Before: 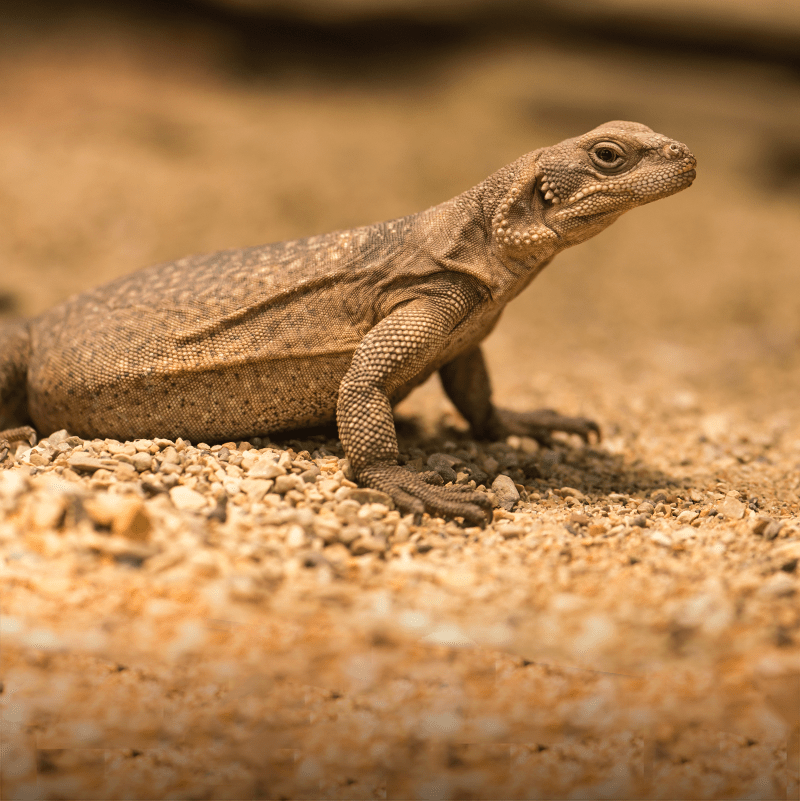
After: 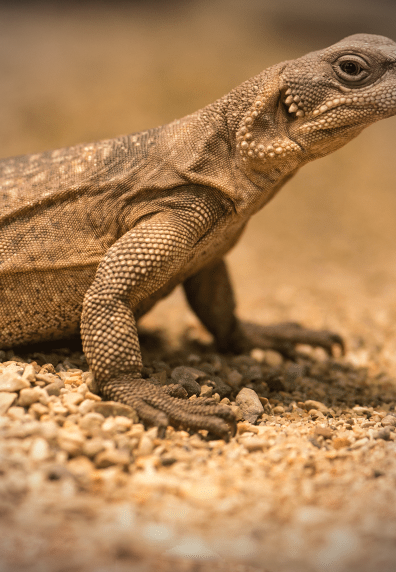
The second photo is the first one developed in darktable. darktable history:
crop: left 32.075%, top 10.976%, right 18.355%, bottom 17.596%
vignetting: fall-off start 71.74%
